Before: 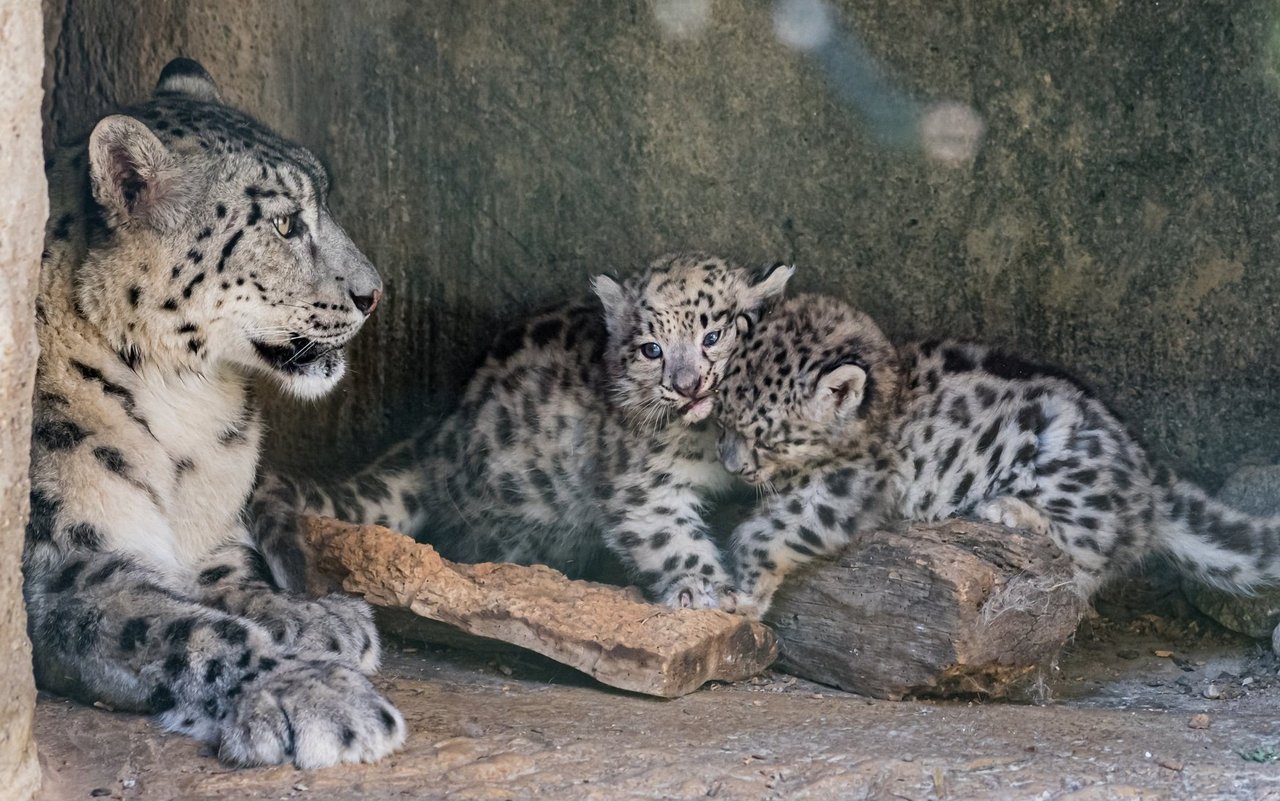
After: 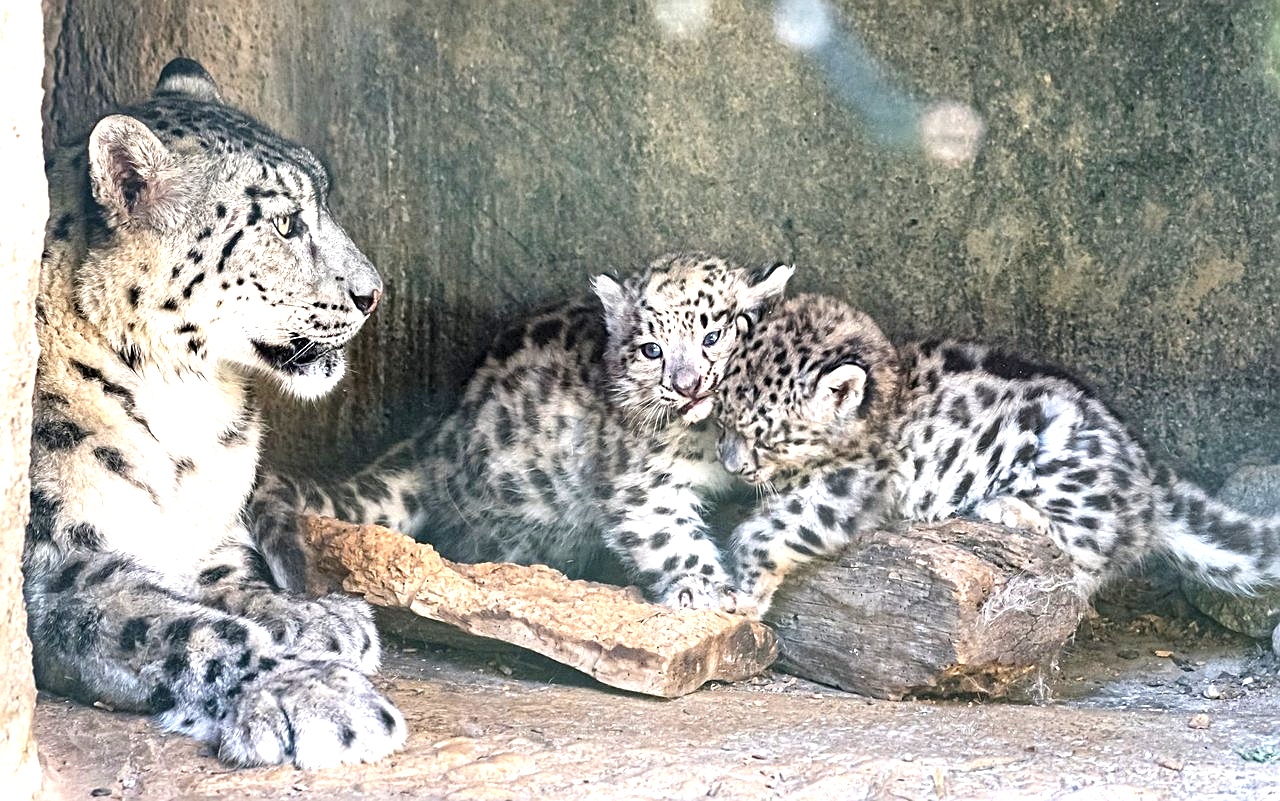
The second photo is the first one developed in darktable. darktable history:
sharpen: on, module defaults
exposure: black level correction 0, exposure 1.39 EV, compensate highlight preservation false
